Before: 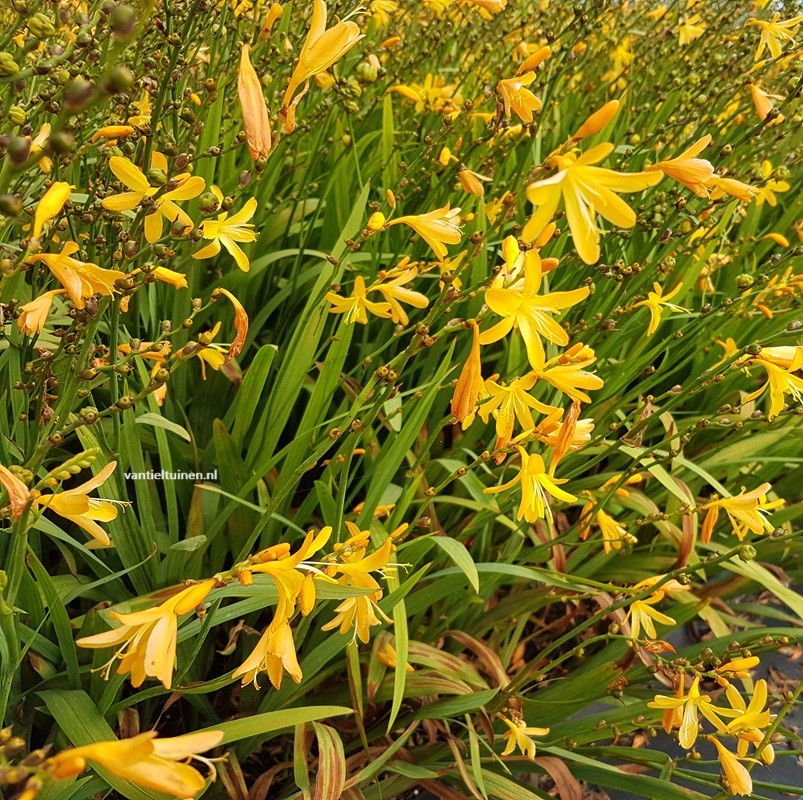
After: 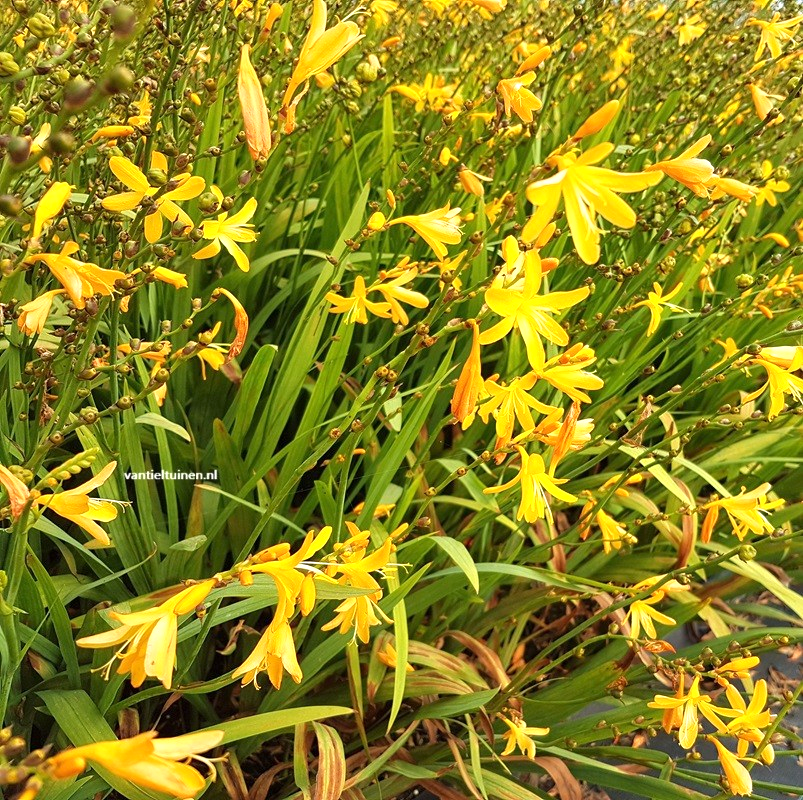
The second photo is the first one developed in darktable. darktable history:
exposure: exposure 0.548 EV, compensate highlight preservation false
